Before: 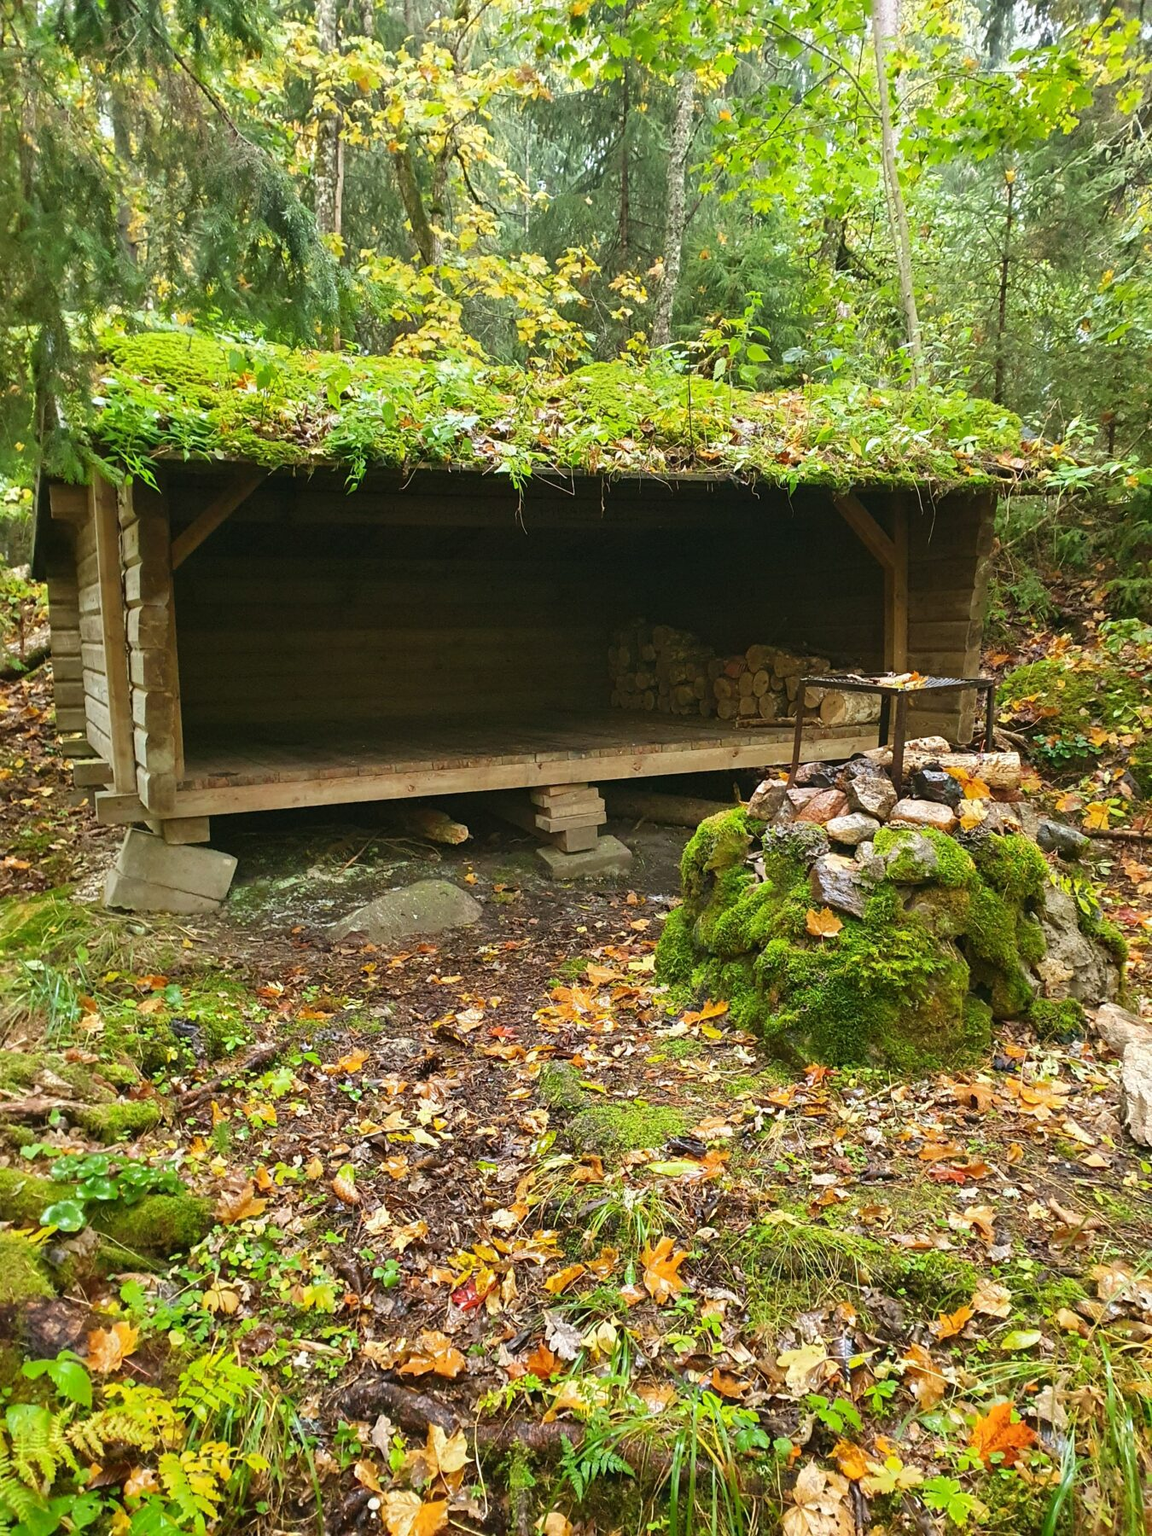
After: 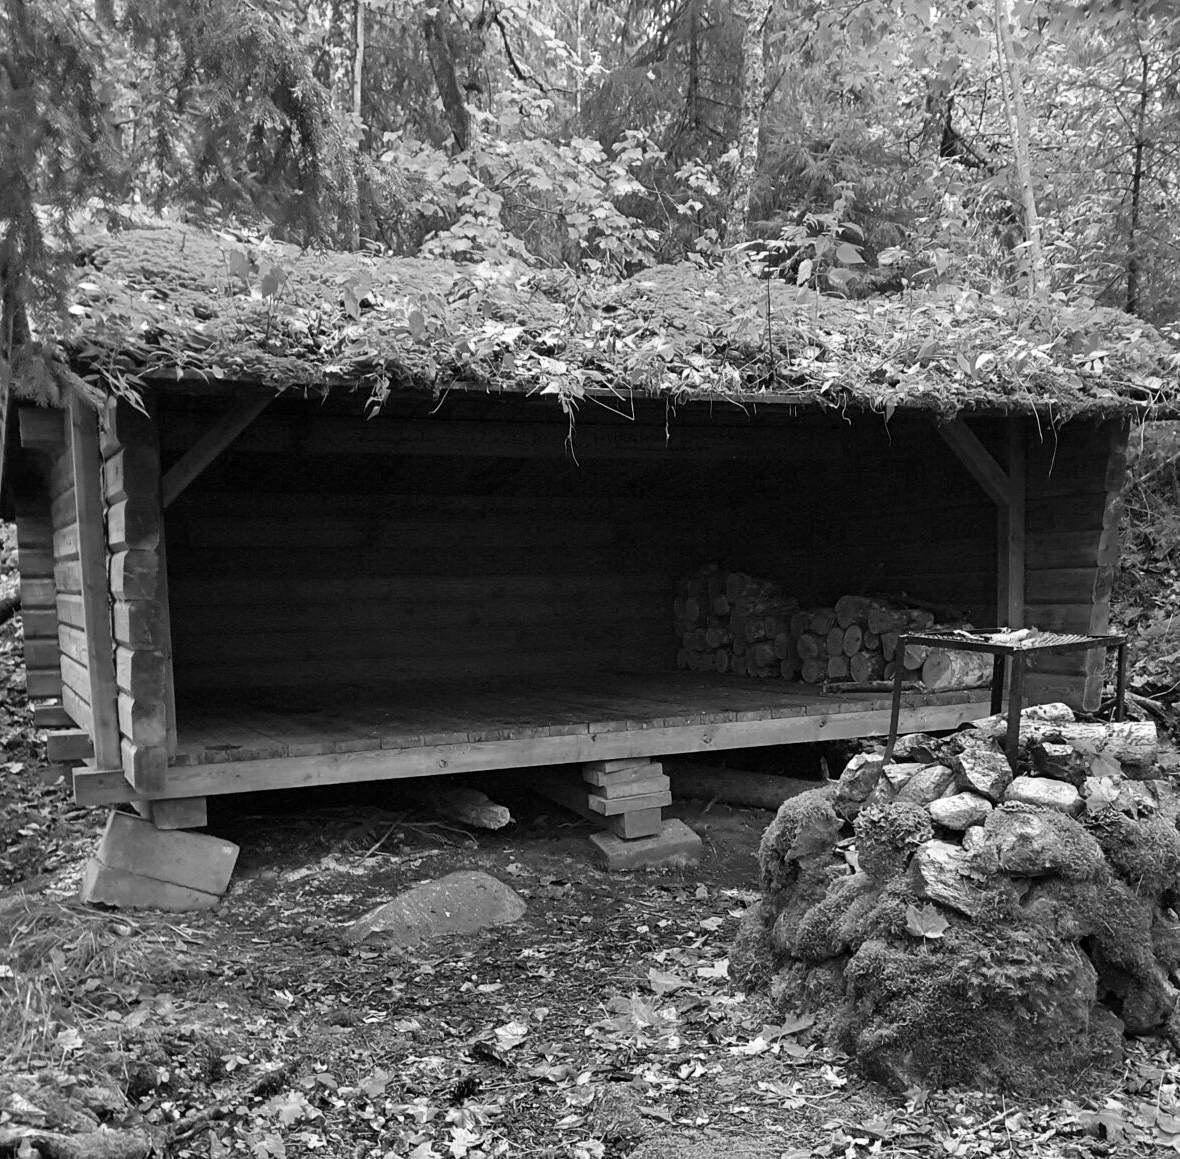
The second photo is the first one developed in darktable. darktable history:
color calibration: output gray [0.18, 0.41, 0.41, 0], x 0.397, y 0.386, temperature 3652.13 K
exposure: black level correction 0.005, exposure 0.017 EV, compensate highlight preservation false
crop: left 2.889%, top 8.935%, right 9.665%, bottom 26.642%
